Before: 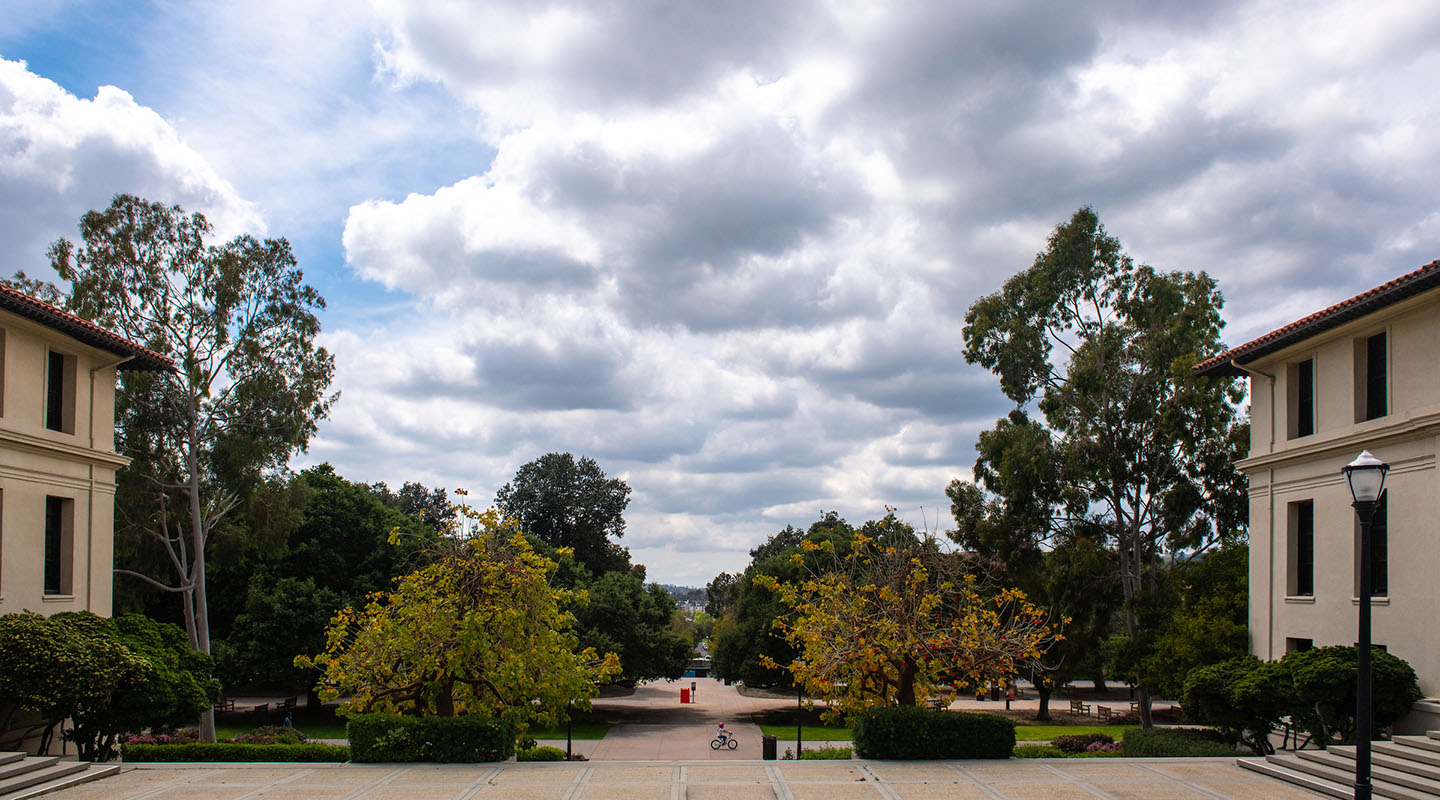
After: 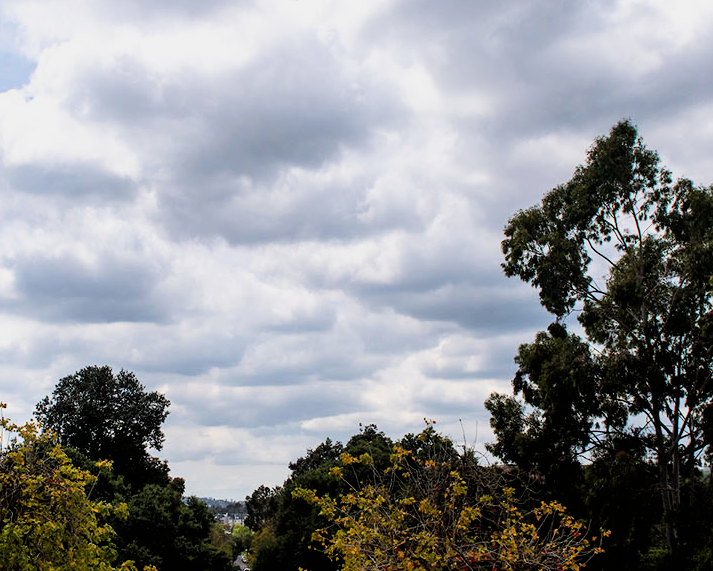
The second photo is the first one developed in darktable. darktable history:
filmic rgb: black relative exposure -16 EV, white relative exposure 6.29 EV, hardness 5.1, contrast 1.35
crop: left 32.075%, top 10.976%, right 18.355%, bottom 17.596%
